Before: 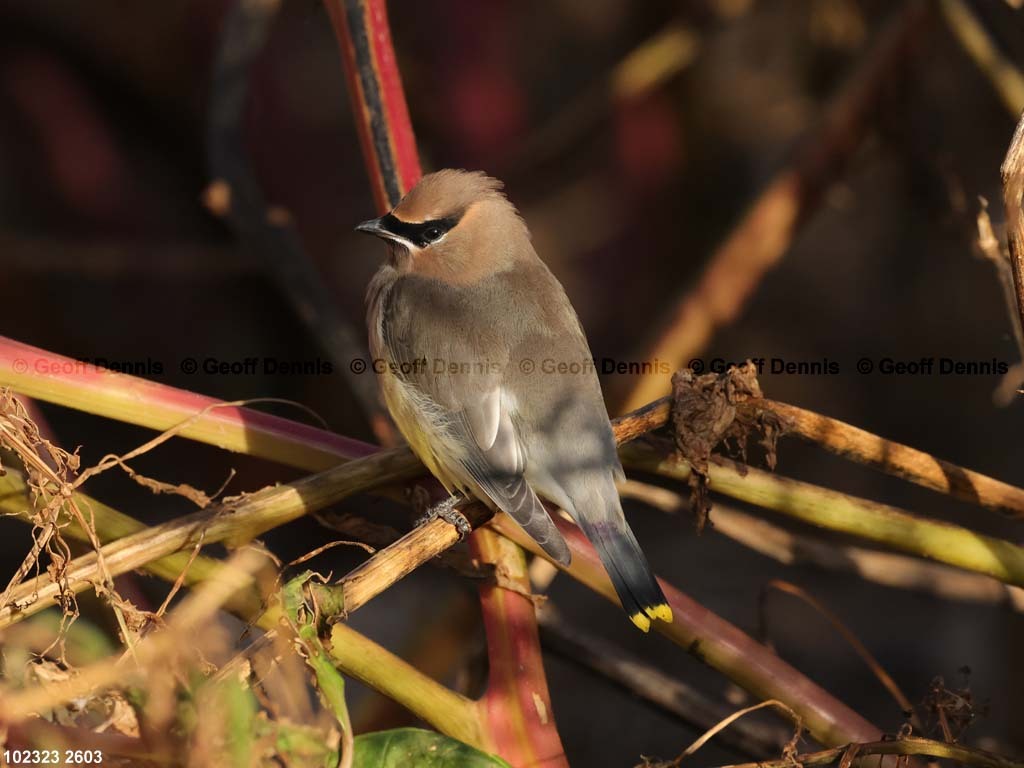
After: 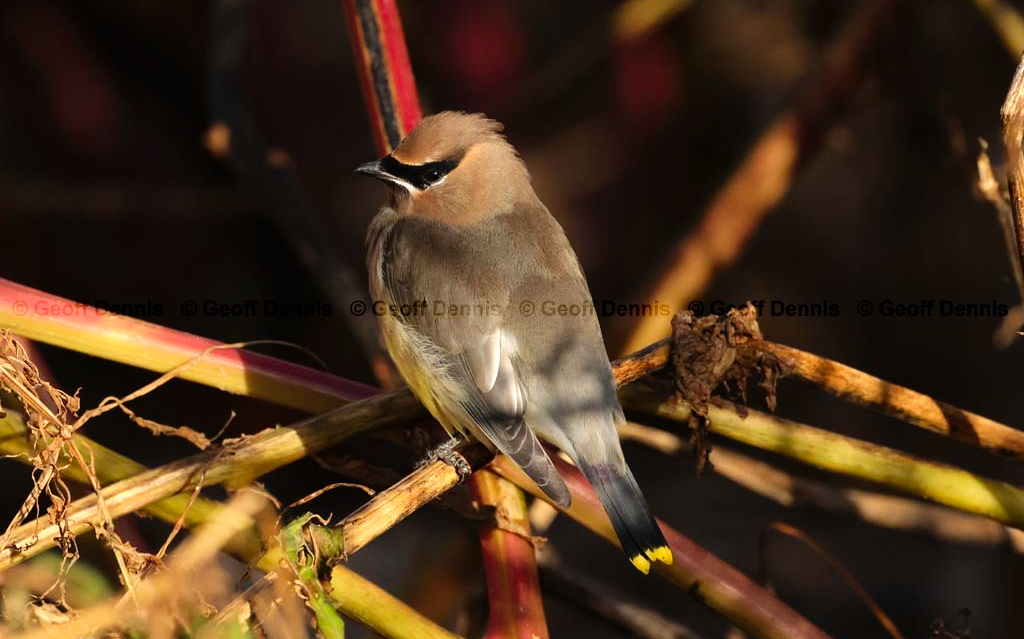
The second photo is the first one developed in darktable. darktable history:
crop: top 7.625%, bottom 8.027%
tone curve: curves: ch0 [(0, 0) (0.003, 0.002) (0.011, 0.006) (0.025, 0.014) (0.044, 0.025) (0.069, 0.039) (0.1, 0.056) (0.136, 0.086) (0.177, 0.129) (0.224, 0.183) (0.277, 0.247) (0.335, 0.318) (0.399, 0.395) (0.468, 0.48) (0.543, 0.571) (0.623, 0.668) (0.709, 0.773) (0.801, 0.873) (0.898, 0.978) (1, 1)], preserve colors none
